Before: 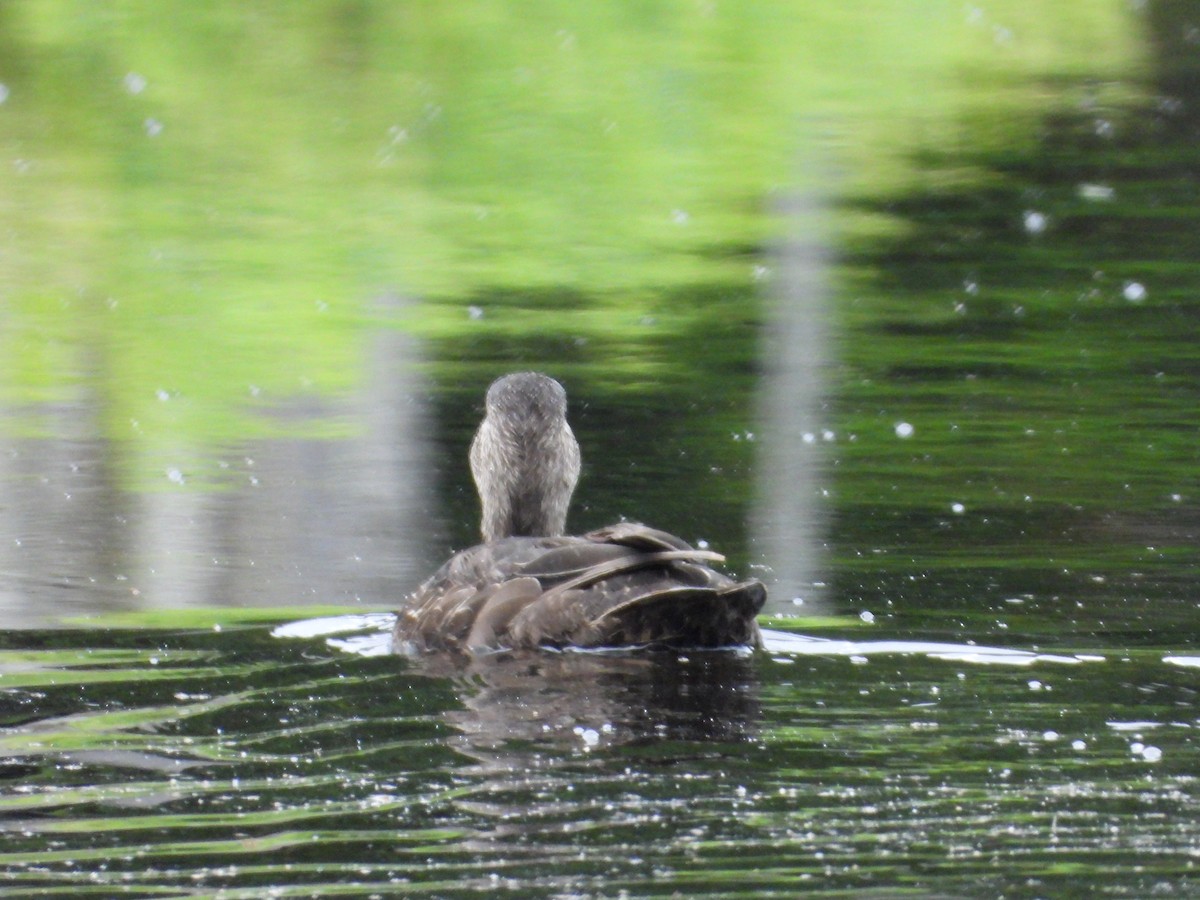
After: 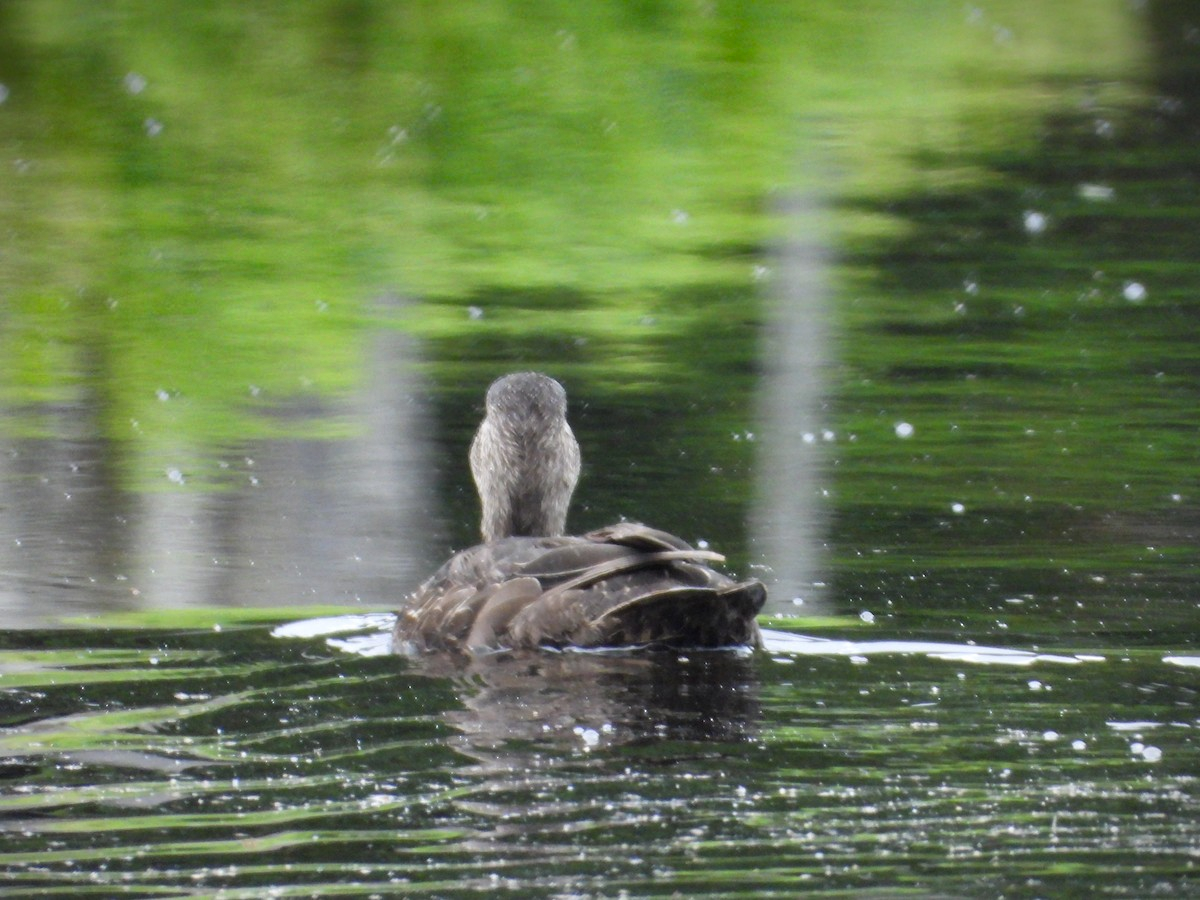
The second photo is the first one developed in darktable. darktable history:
shadows and highlights: shadows 20.91, highlights -81.86, soften with gaussian
vignetting: fall-off start 97.12%, brightness -0.638, saturation -0.004, center (-0.036, 0.148), width/height ratio 1.179
